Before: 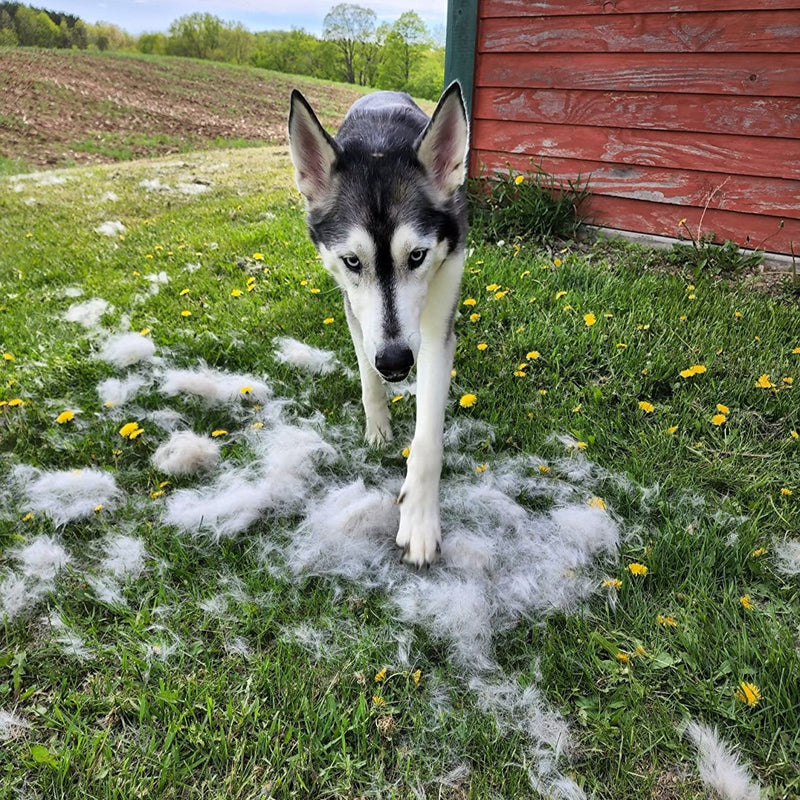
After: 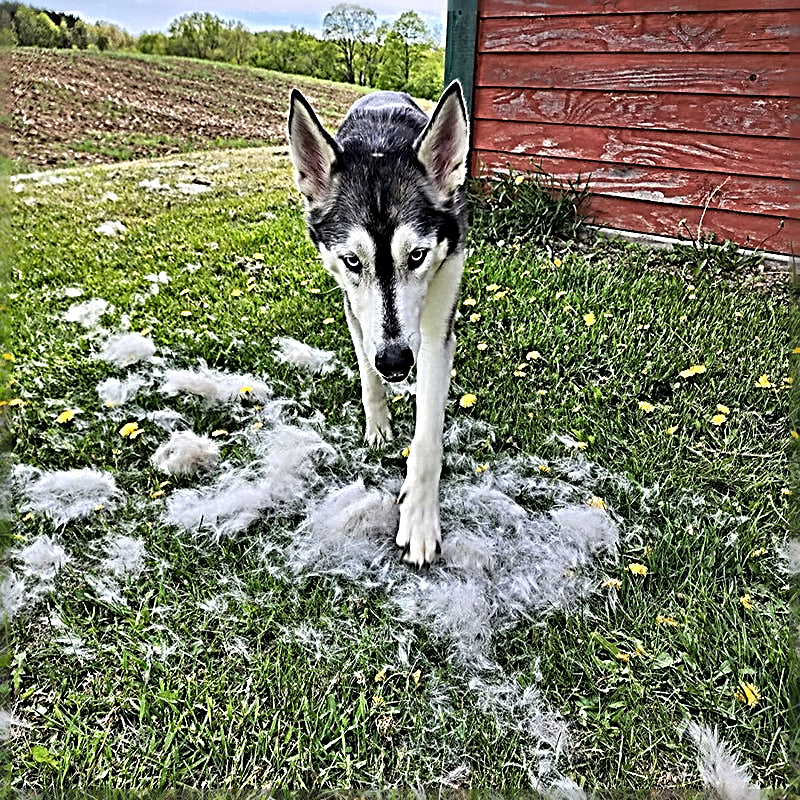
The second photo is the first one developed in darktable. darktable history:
sharpen: radius 4.001, amount 1.991
